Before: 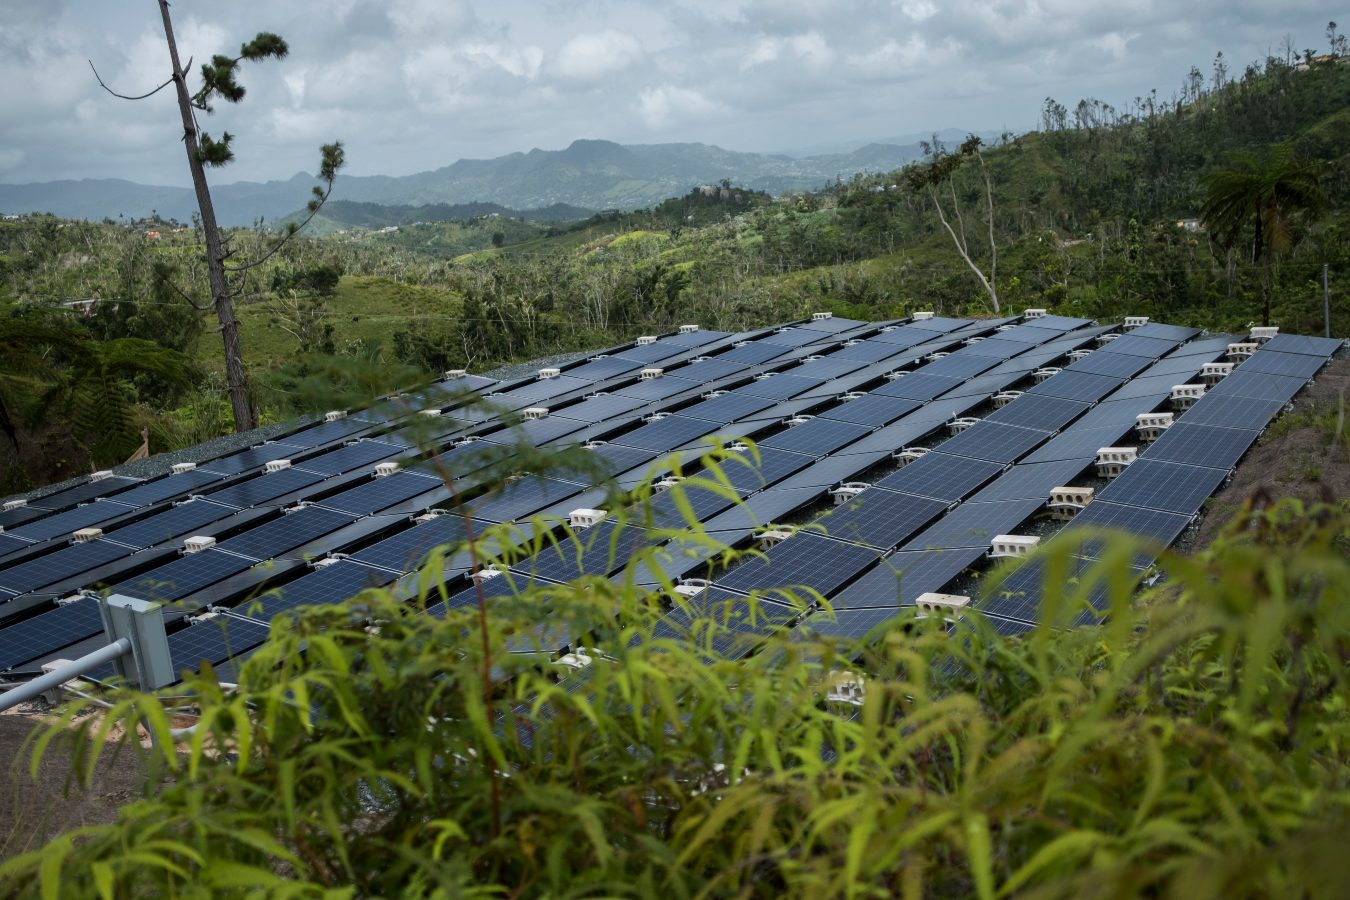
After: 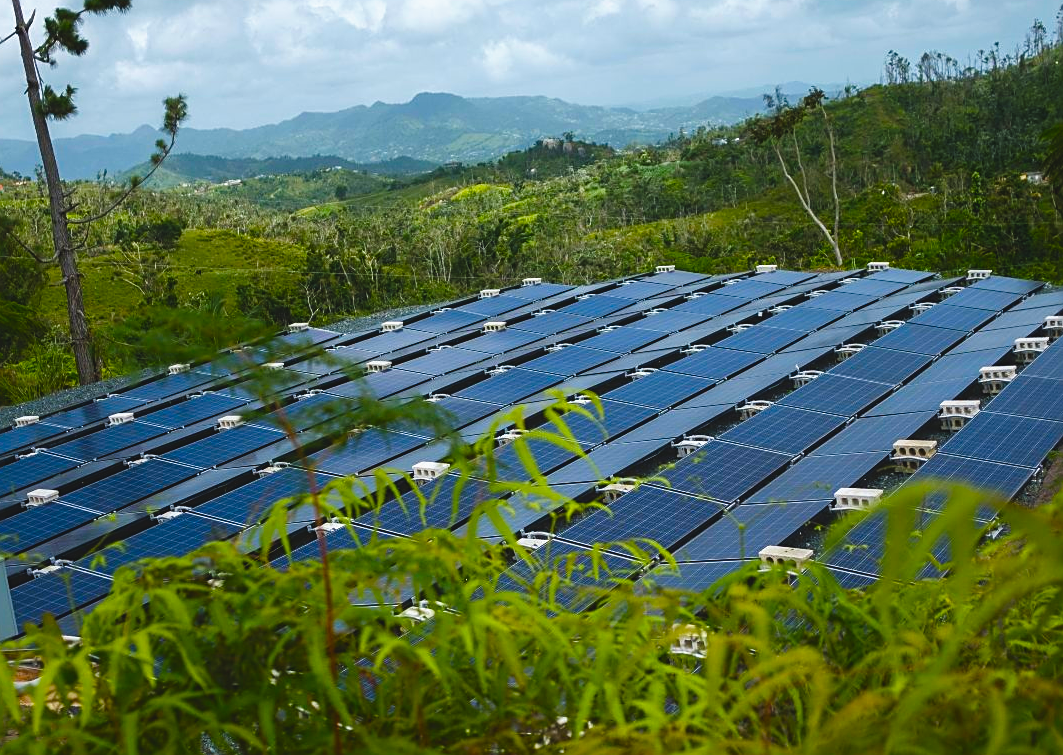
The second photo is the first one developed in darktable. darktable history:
sharpen: on, module defaults
tone curve: curves: ch0 [(0, 0) (0.003, 0.001) (0.011, 0.005) (0.025, 0.01) (0.044, 0.019) (0.069, 0.029) (0.1, 0.042) (0.136, 0.078) (0.177, 0.129) (0.224, 0.182) (0.277, 0.246) (0.335, 0.318) (0.399, 0.396) (0.468, 0.481) (0.543, 0.573) (0.623, 0.672) (0.709, 0.777) (0.801, 0.881) (0.898, 0.975) (1, 1)], preserve colors none
color balance rgb: global offset › luminance 1.508%, perceptual saturation grading › global saturation 20%, perceptual saturation grading › highlights -14.177%, perceptual saturation grading › shadows 49.436%, global vibrance 39.816%
crop: left 11.674%, top 5.326%, right 9.571%, bottom 10.676%
contrast equalizer: y [[0.6 ×6], [0.55 ×6], [0 ×6], [0 ×6], [0 ×6]], mix -0.293
shadows and highlights: radius 336.11, shadows 28.53, soften with gaussian
